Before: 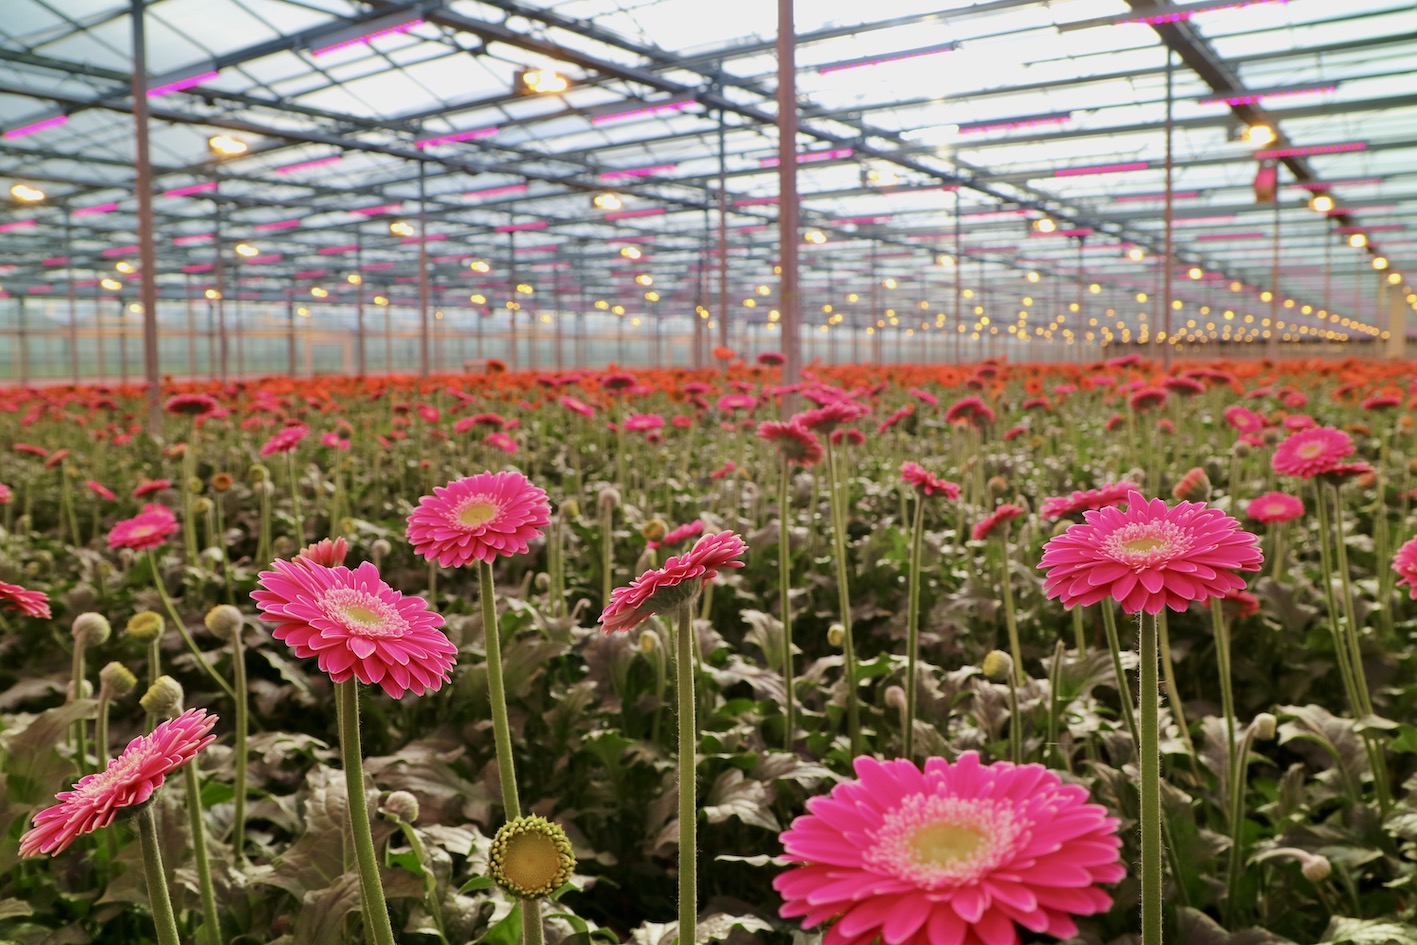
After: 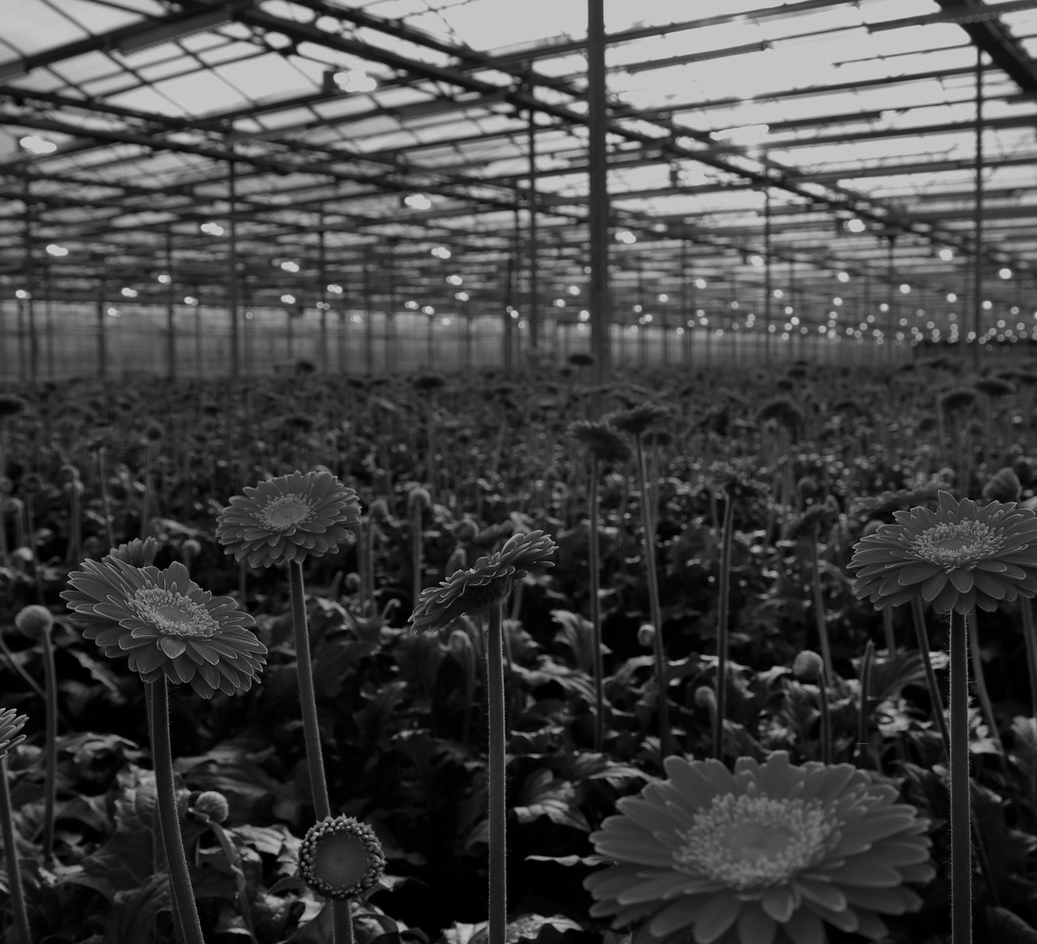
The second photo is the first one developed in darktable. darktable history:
crop: left 13.443%, right 13.31%
contrast brightness saturation: contrast -0.03, brightness -0.59, saturation -1
velvia: strength 45%
monochrome: a -74.22, b 78.2
